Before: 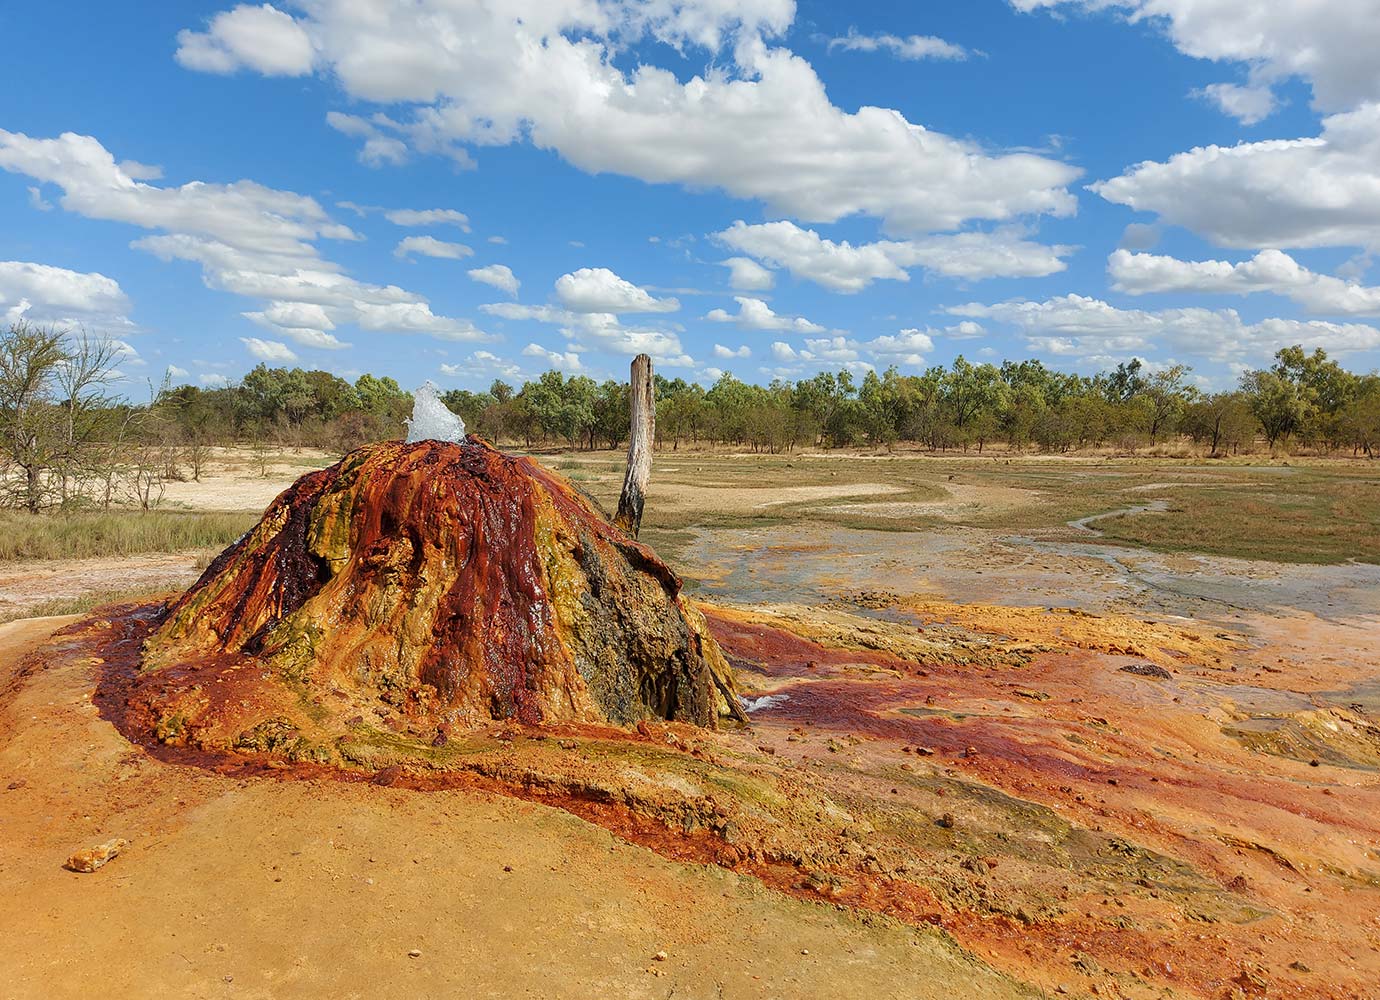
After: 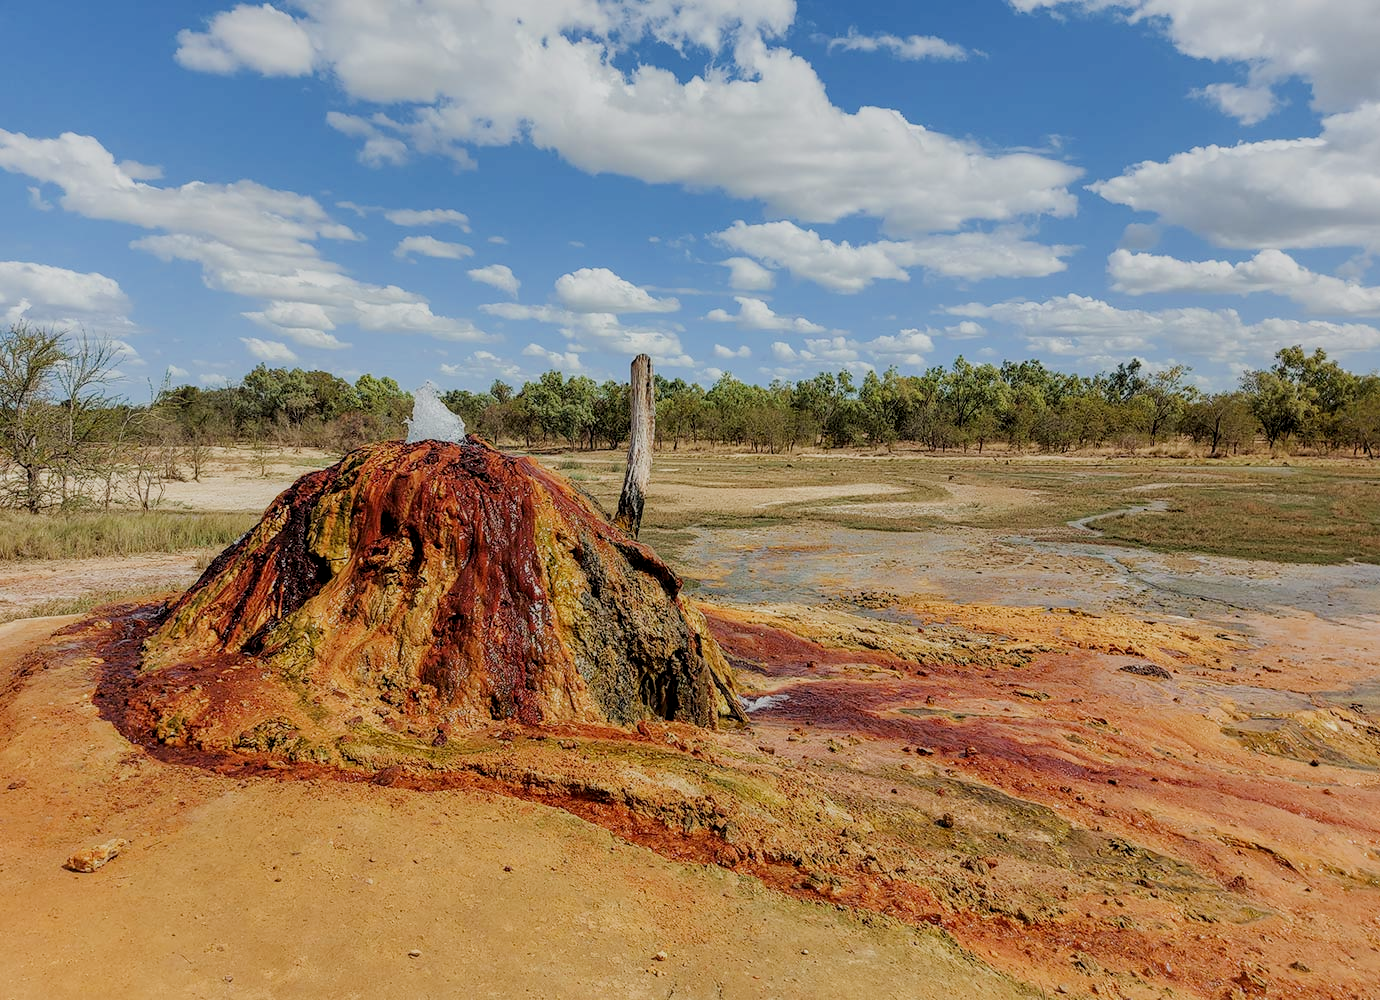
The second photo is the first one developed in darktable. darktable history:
filmic rgb: black relative exposure -7.15 EV, white relative exposure 5.36 EV, hardness 3.02
local contrast: on, module defaults
